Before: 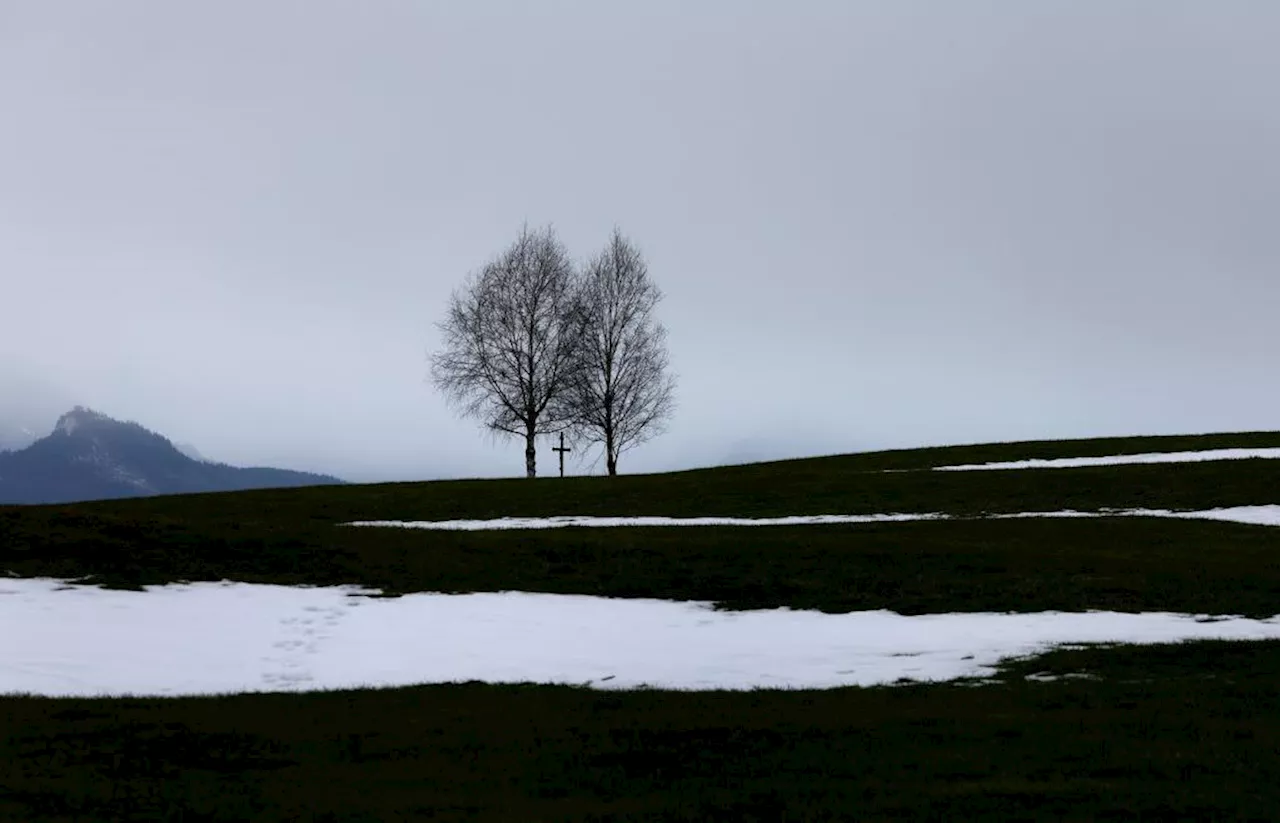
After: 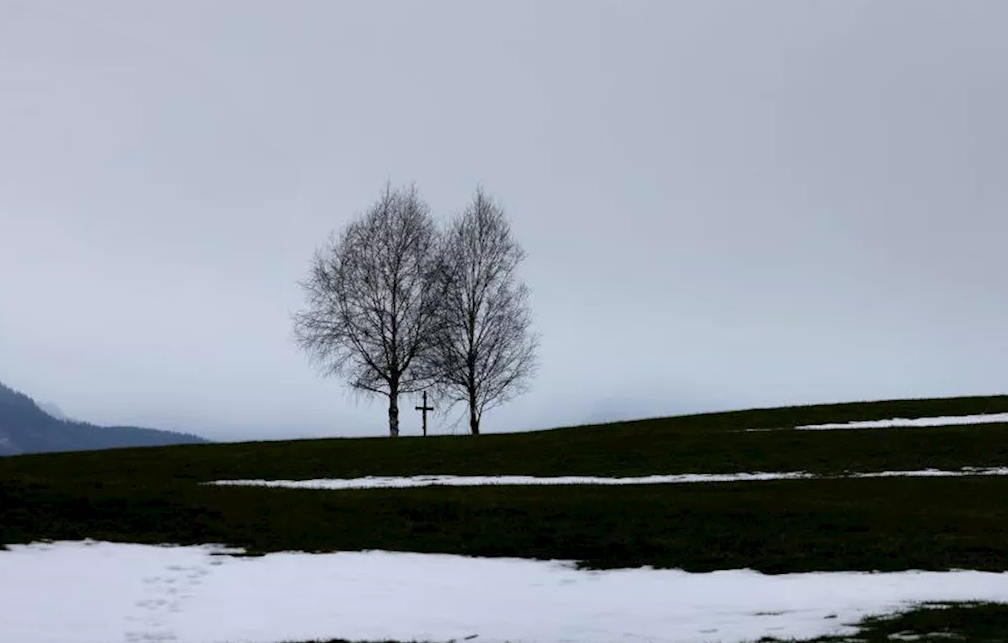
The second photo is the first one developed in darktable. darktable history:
crop and rotate: left 10.77%, top 5.1%, right 10.41%, bottom 16.76%
color correction: saturation 0.99
tone equalizer: on, module defaults
